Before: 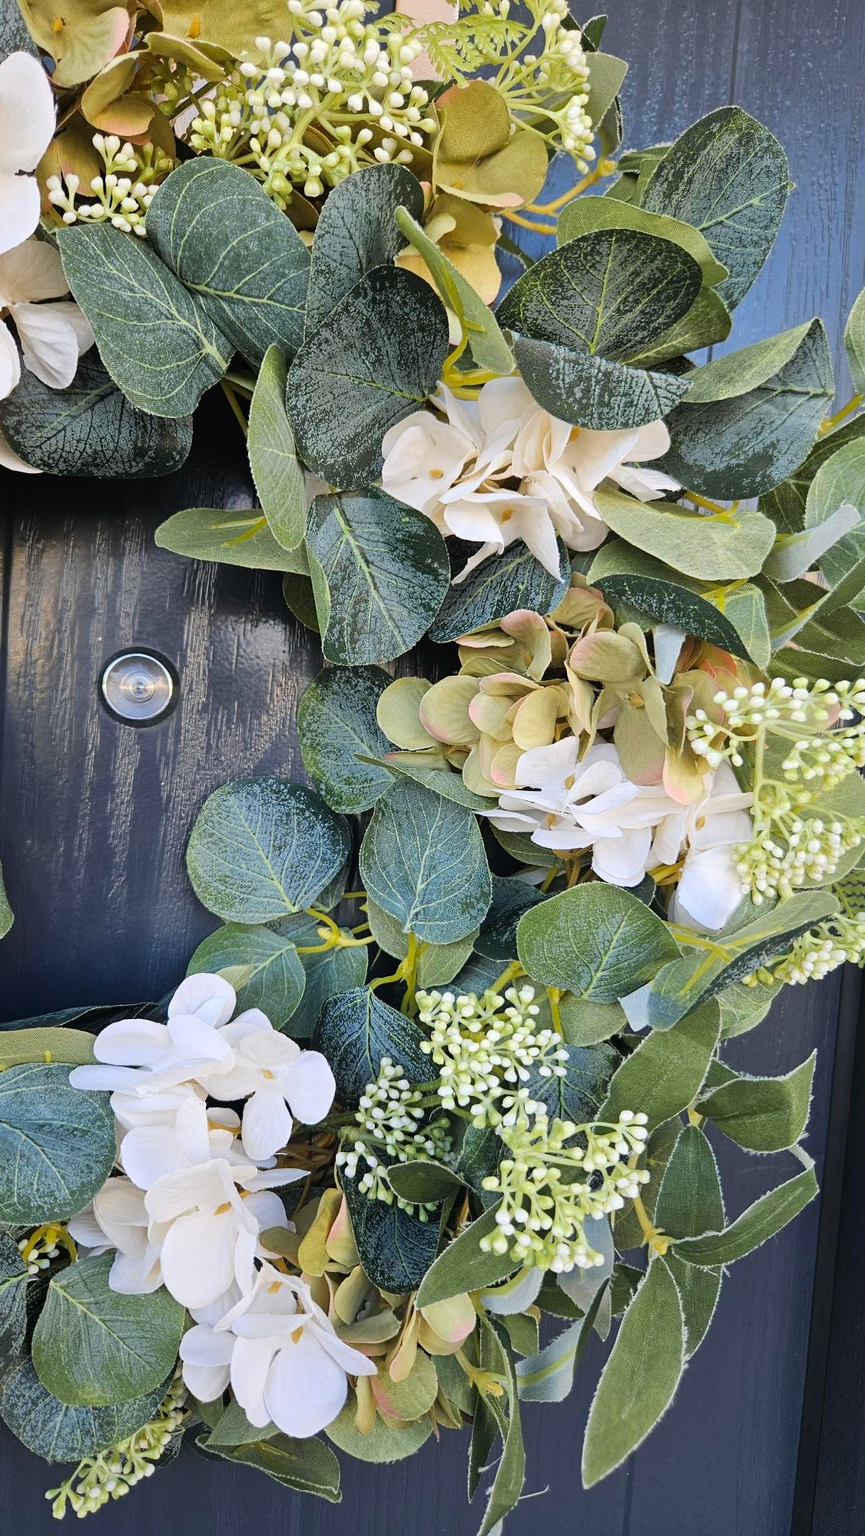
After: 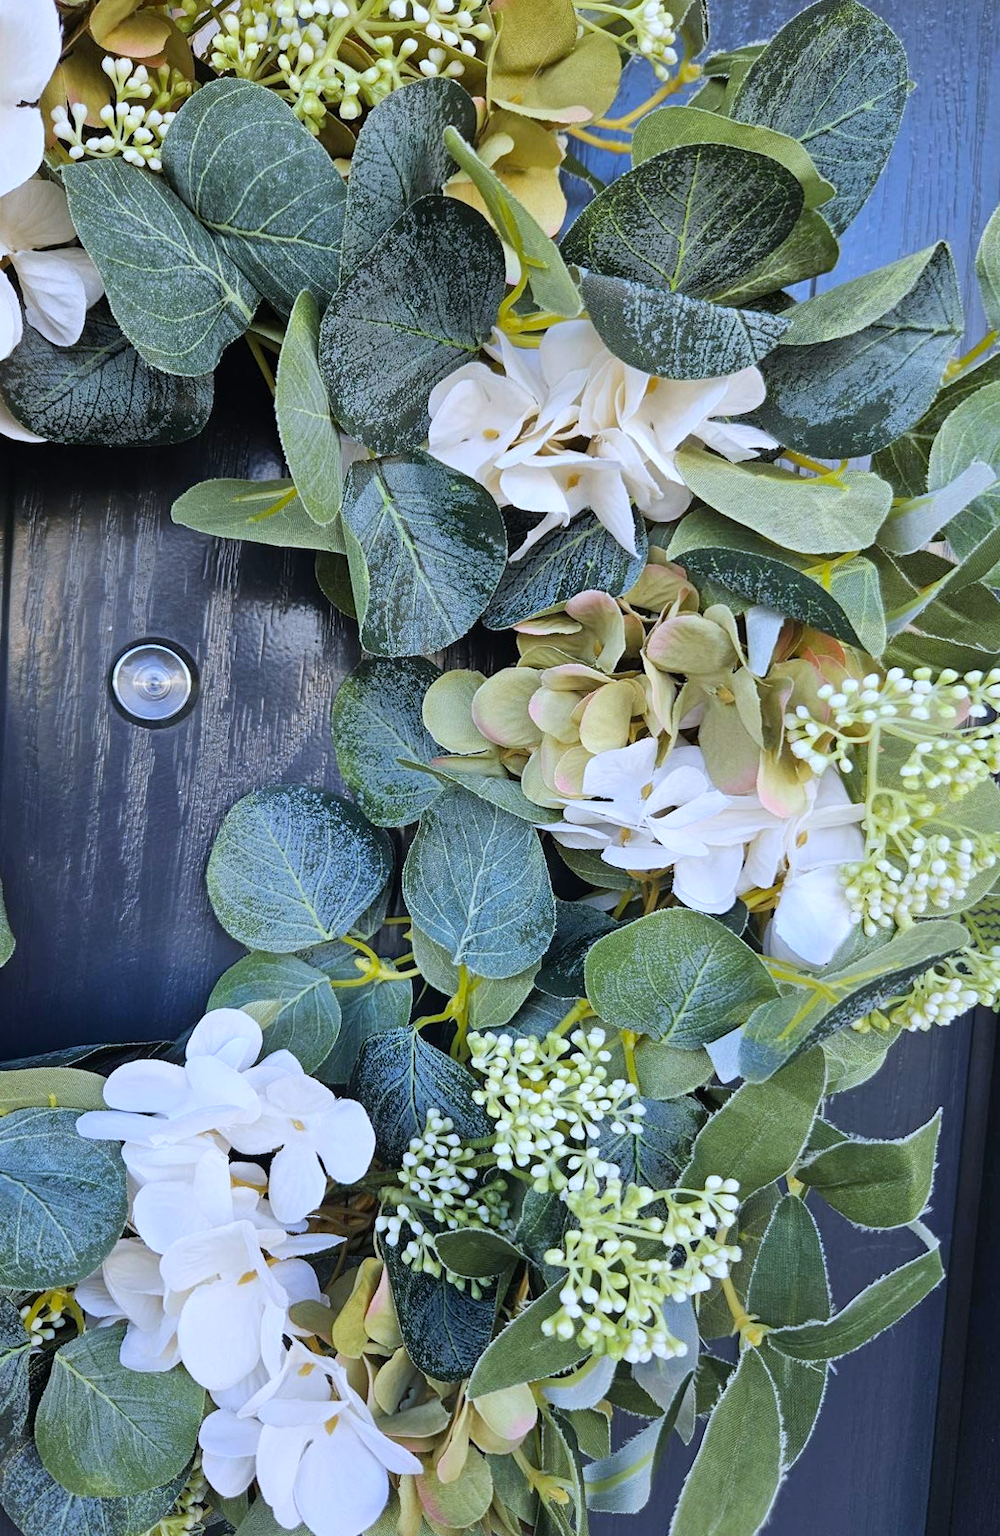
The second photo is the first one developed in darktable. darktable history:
rotate and perspective: lens shift (horizontal) -0.055, automatic cropping off
crop: top 7.625%, bottom 8.027%
white balance: red 0.926, green 1.003, blue 1.133
